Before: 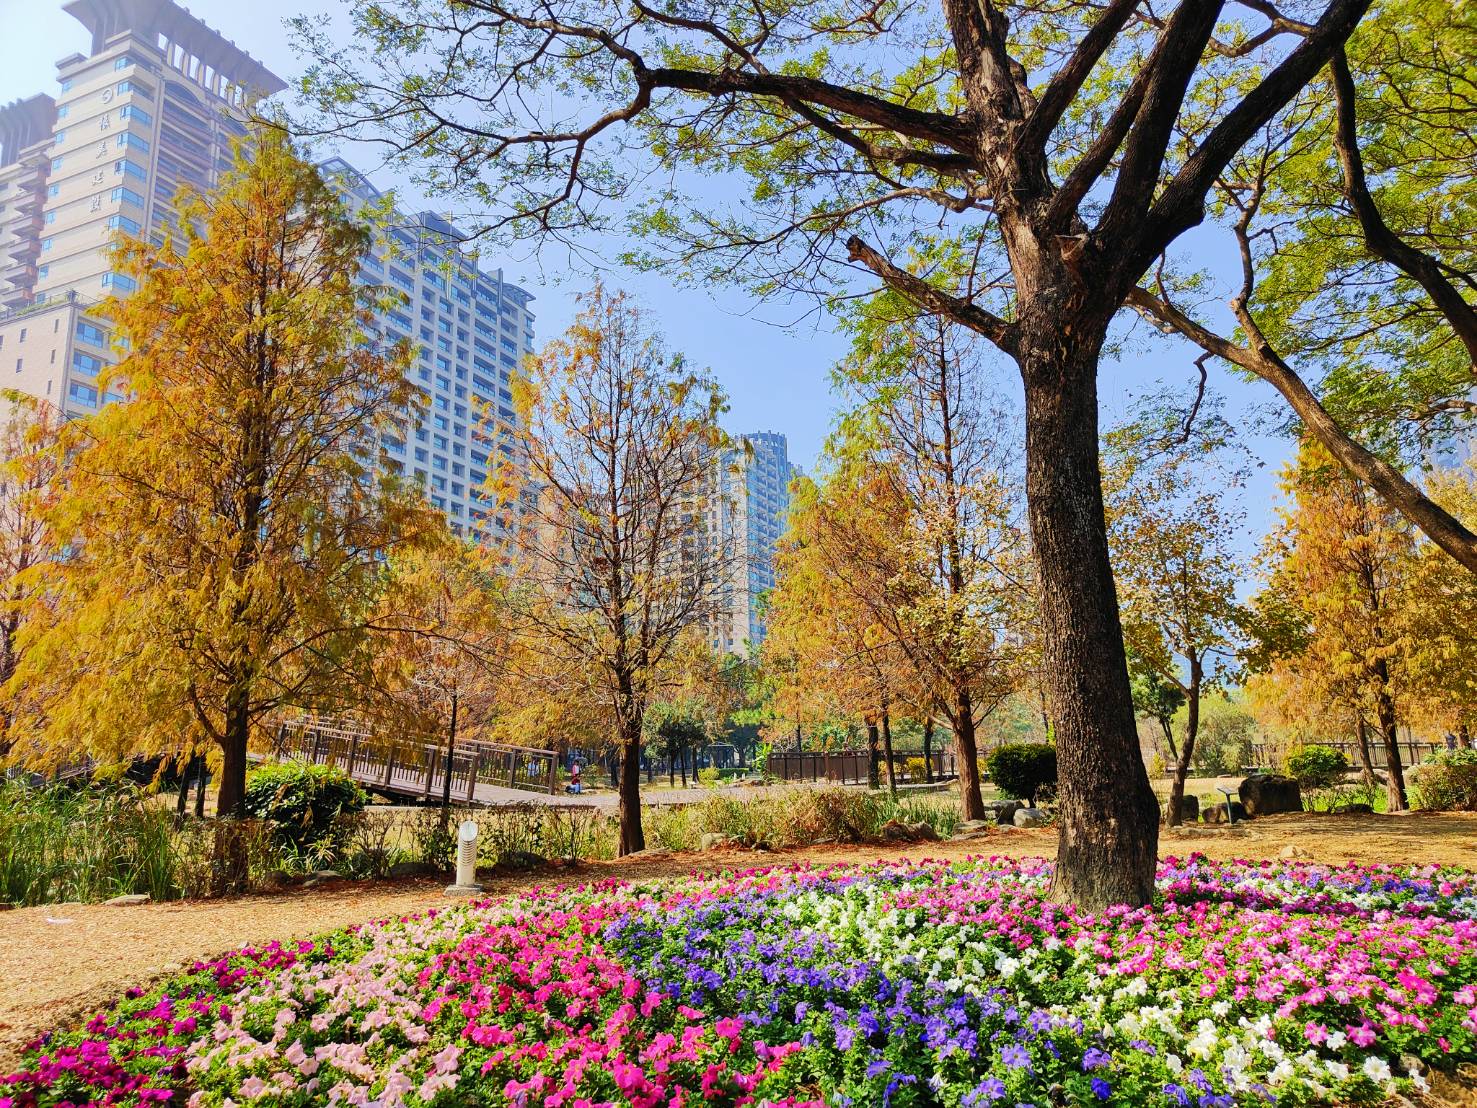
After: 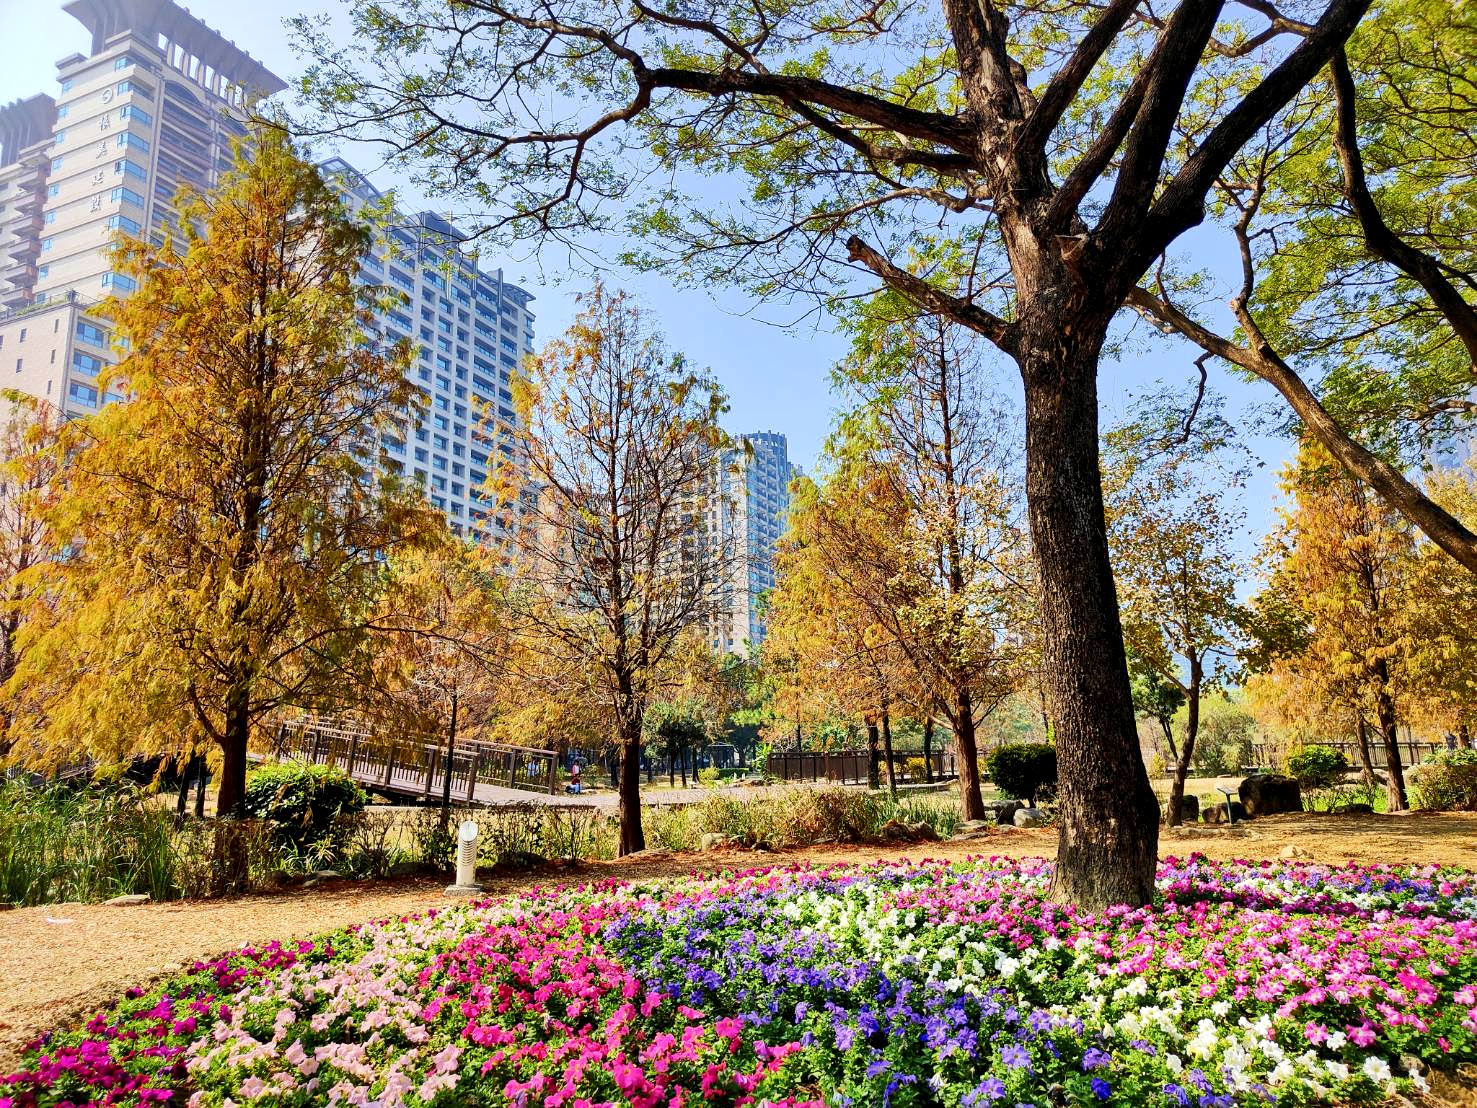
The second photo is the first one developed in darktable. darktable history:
exposure: compensate highlight preservation false
local contrast: mode bilateral grid, contrast 100, coarseness 100, detail 165%, midtone range 0.2
